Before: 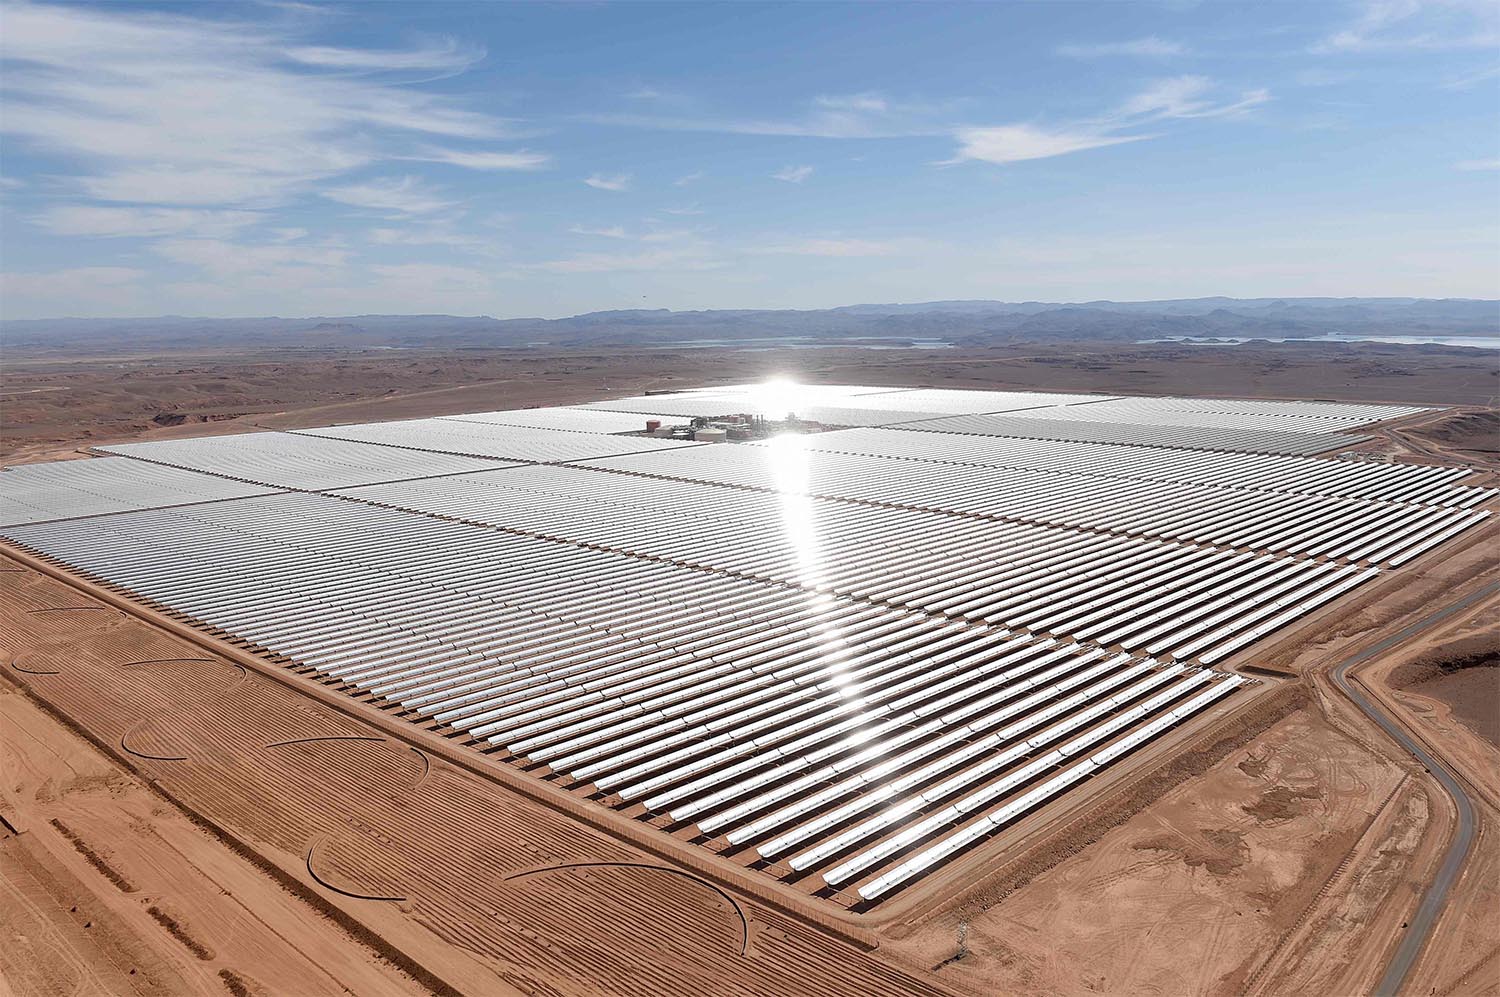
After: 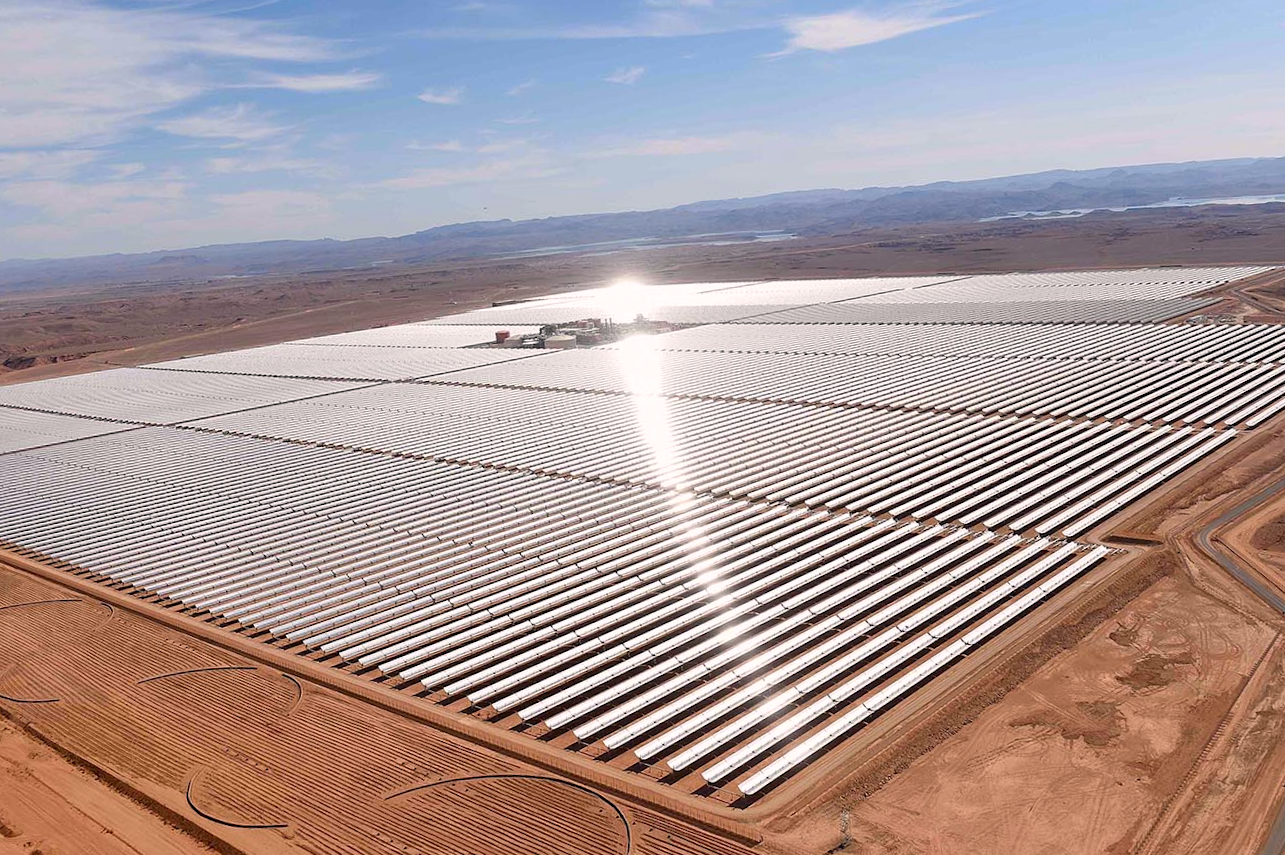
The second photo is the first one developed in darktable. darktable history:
crop and rotate: angle 3.86°, left 5.794%, top 5.694%
color correction: highlights a* 3.52, highlights b* 1.97, saturation 1.24
